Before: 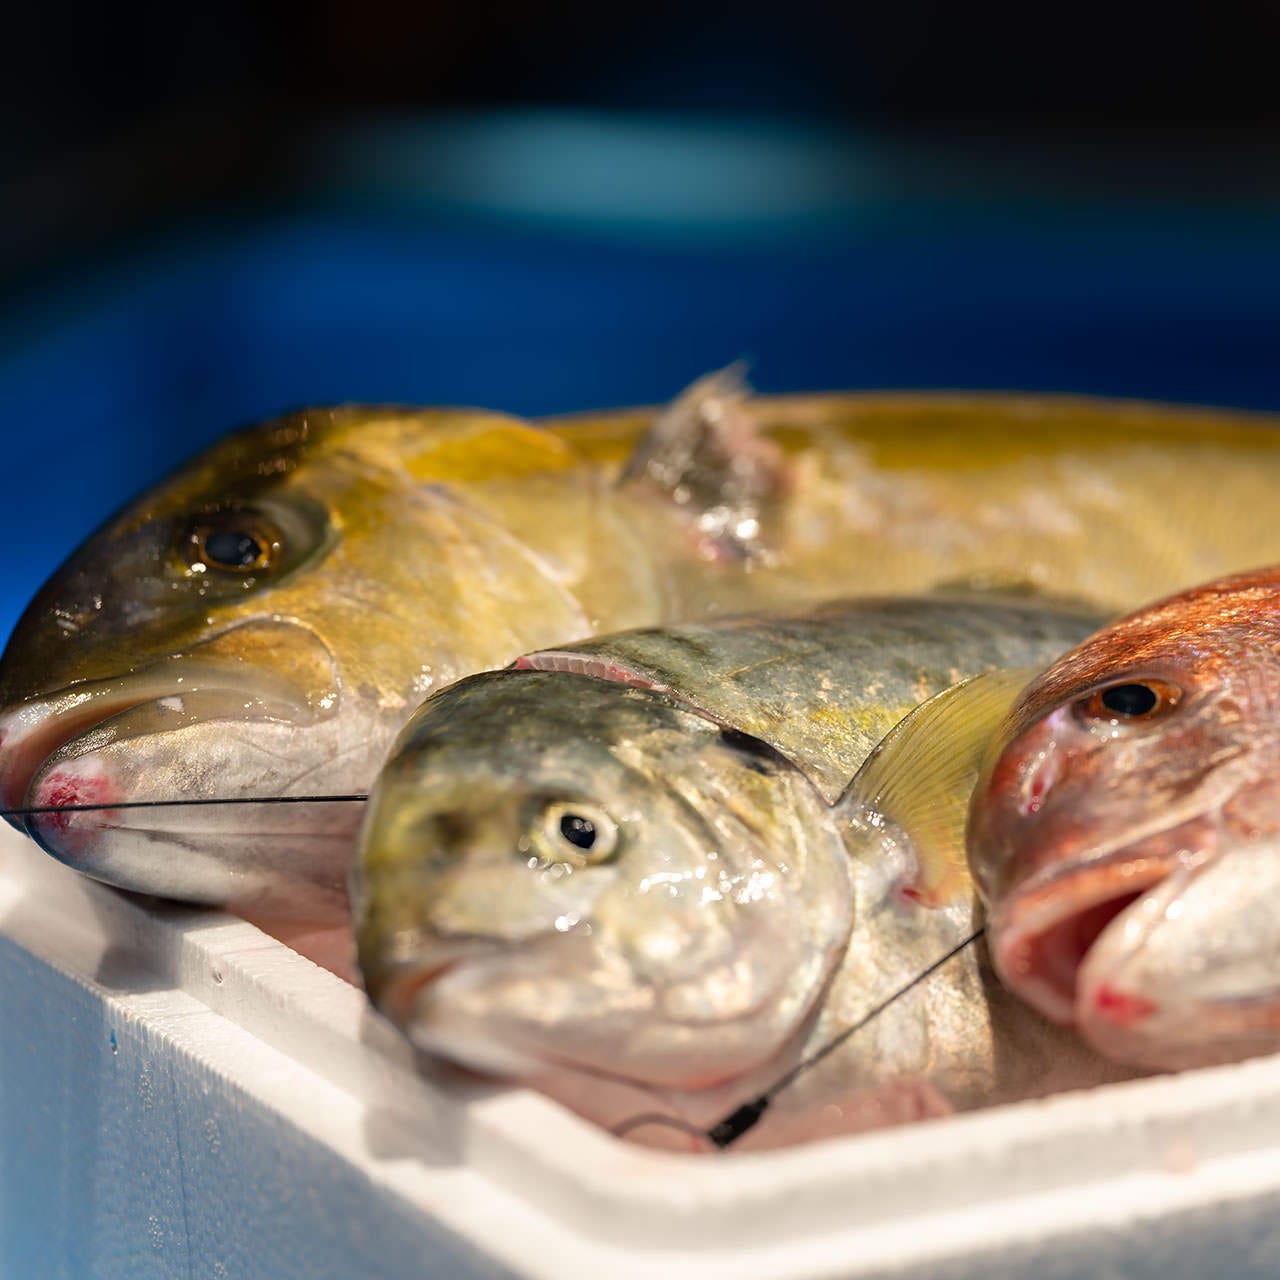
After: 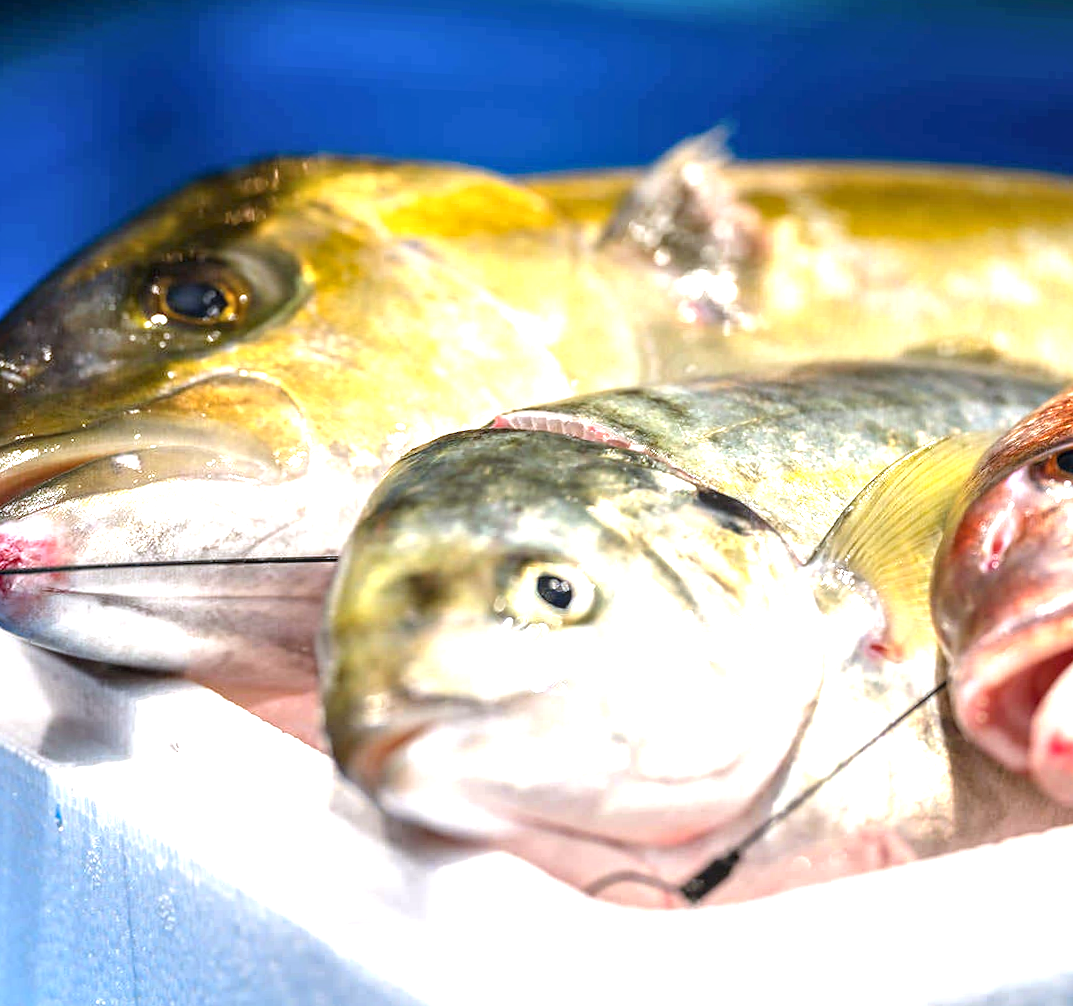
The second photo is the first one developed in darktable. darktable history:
local contrast: detail 130%
white balance: red 0.931, blue 1.11
rotate and perspective: rotation 0.679°, lens shift (horizontal) 0.136, crop left 0.009, crop right 0.991, crop top 0.078, crop bottom 0.95
exposure: black level correction 0, exposure 1.388 EV, compensate exposure bias true, compensate highlight preservation false
crop and rotate: left 4.842%, top 15.51%, right 10.668%
